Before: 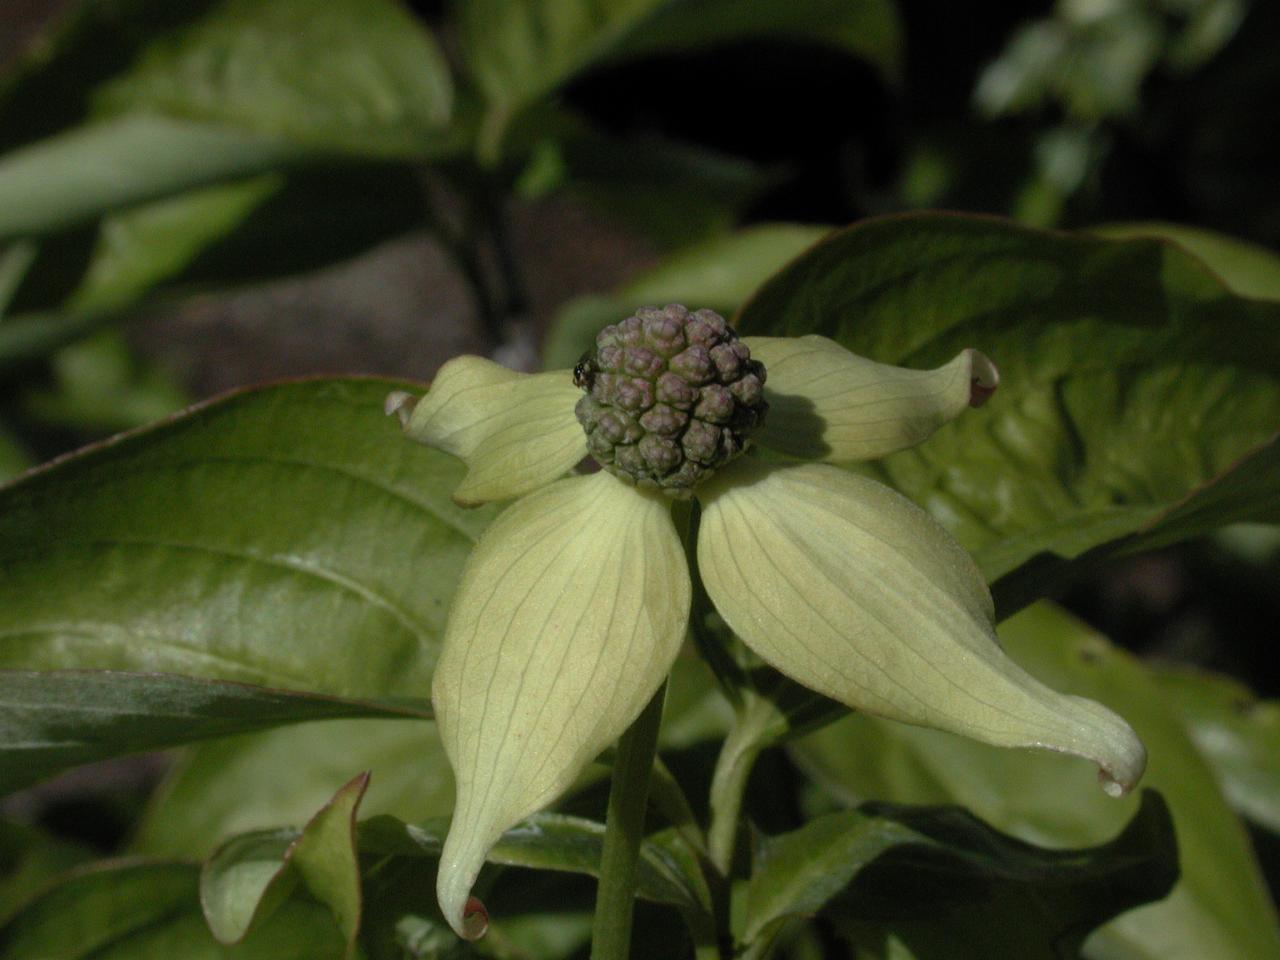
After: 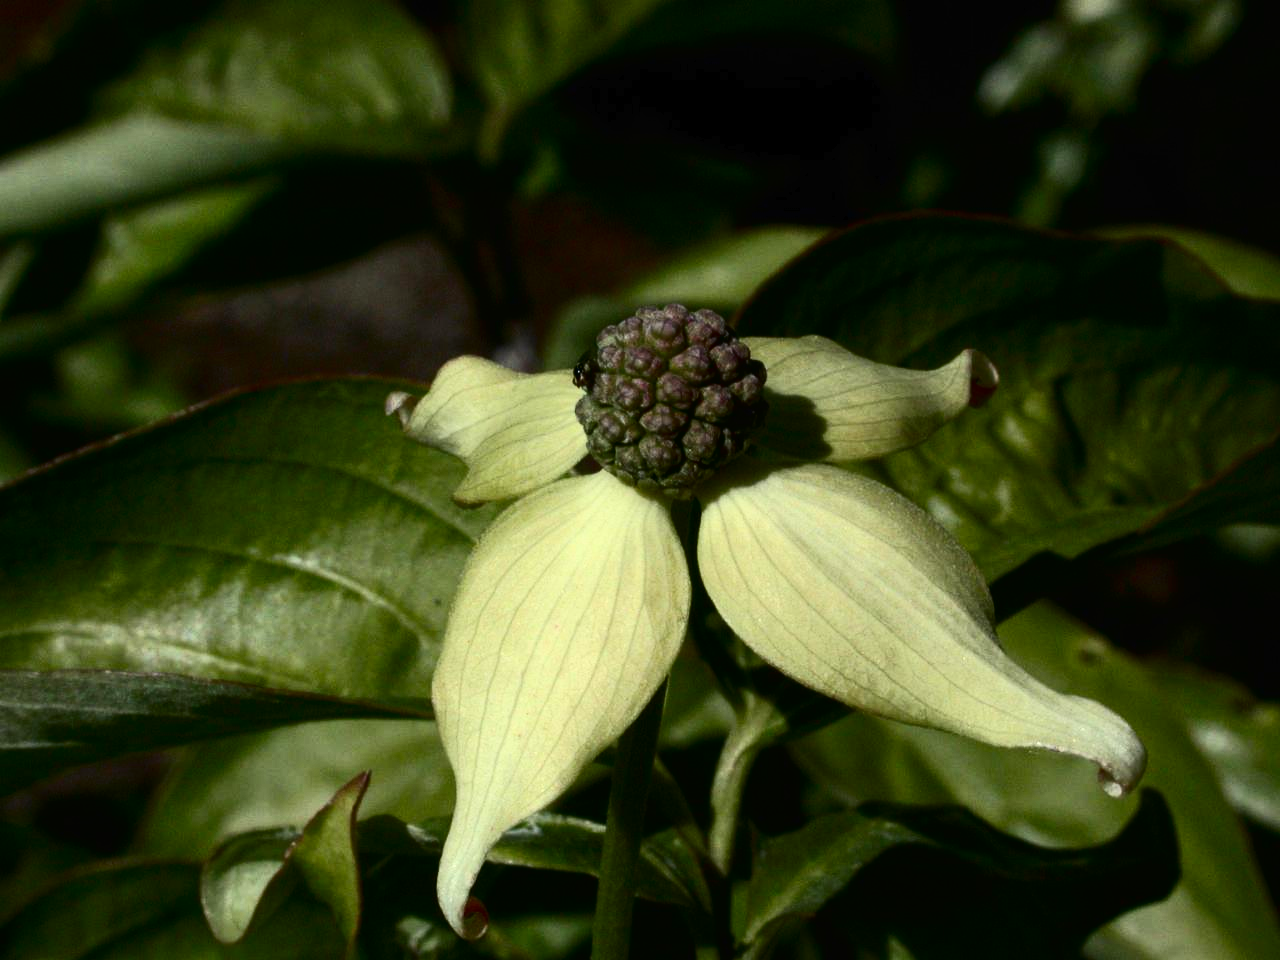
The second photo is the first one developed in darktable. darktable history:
contrast brightness saturation: contrast 0.205, brightness 0.169, saturation 0.223
tone curve: curves: ch0 [(0, 0) (0.003, 0.007) (0.011, 0.009) (0.025, 0.01) (0.044, 0.012) (0.069, 0.013) (0.1, 0.014) (0.136, 0.021) (0.177, 0.038) (0.224, 0.06) (0.277, 0.099) (0.335, 0.16) (0.399, 0.227) (0.468, 0.329) (0.543, 0.45) (0.623, 0.594) (0.709, 0.756) (0.801, 0.868) (0.898, 0.971) (1, 1)], color space Lab, independent channels, preserve colors none
